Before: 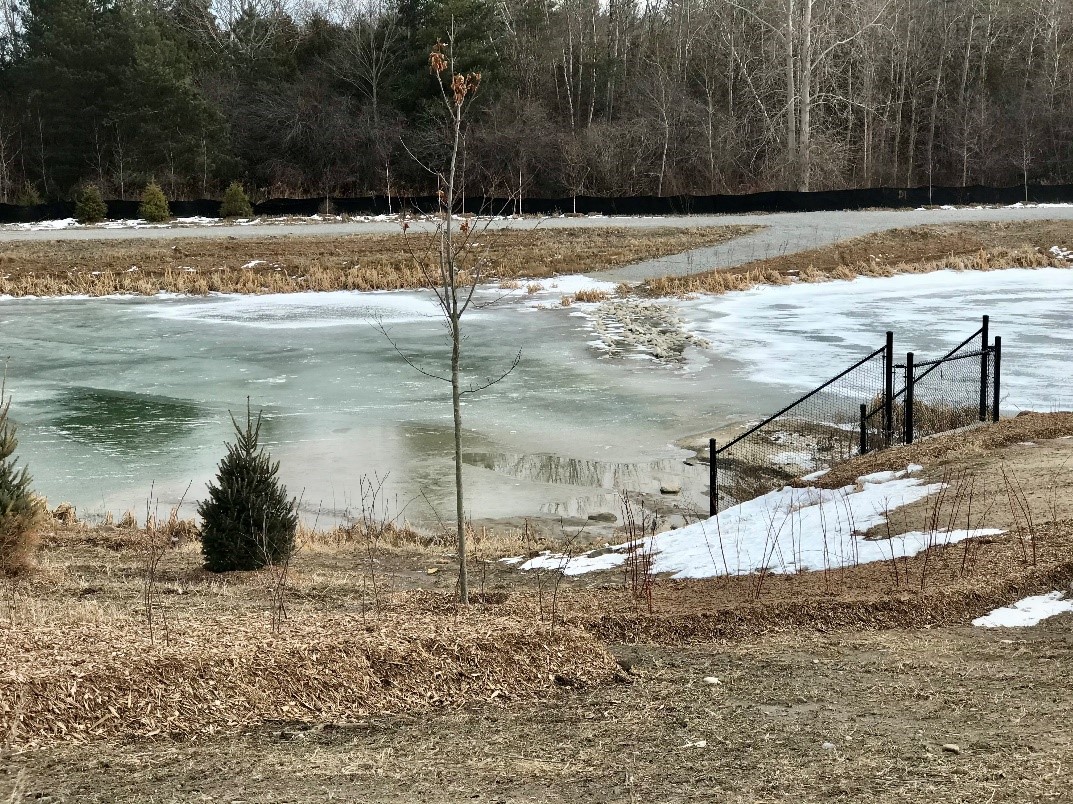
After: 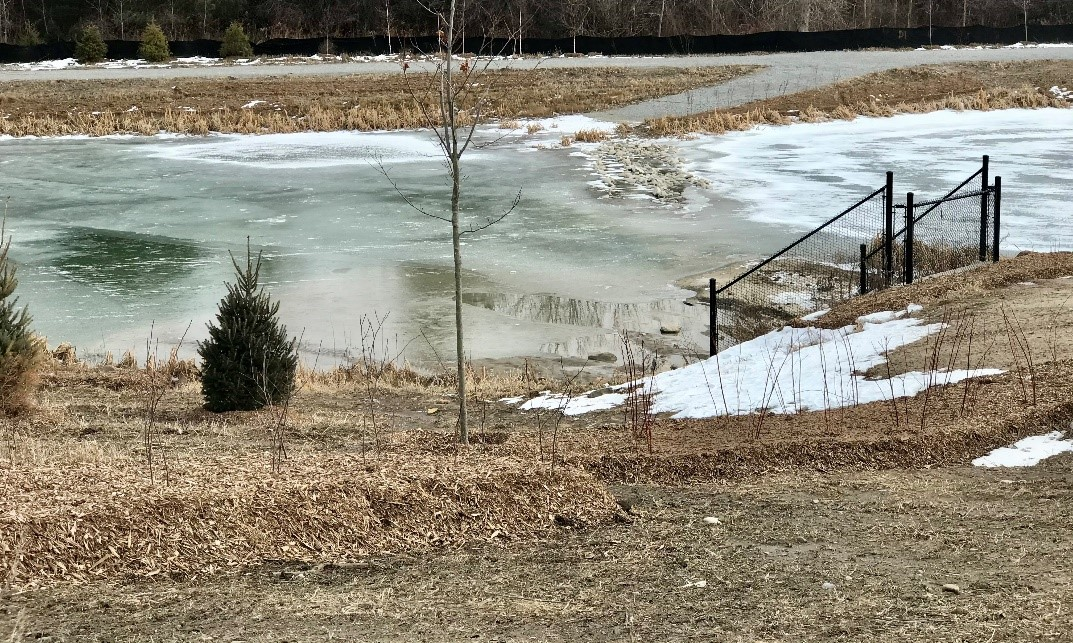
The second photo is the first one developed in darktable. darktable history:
crop and rotate: top 19.93%
